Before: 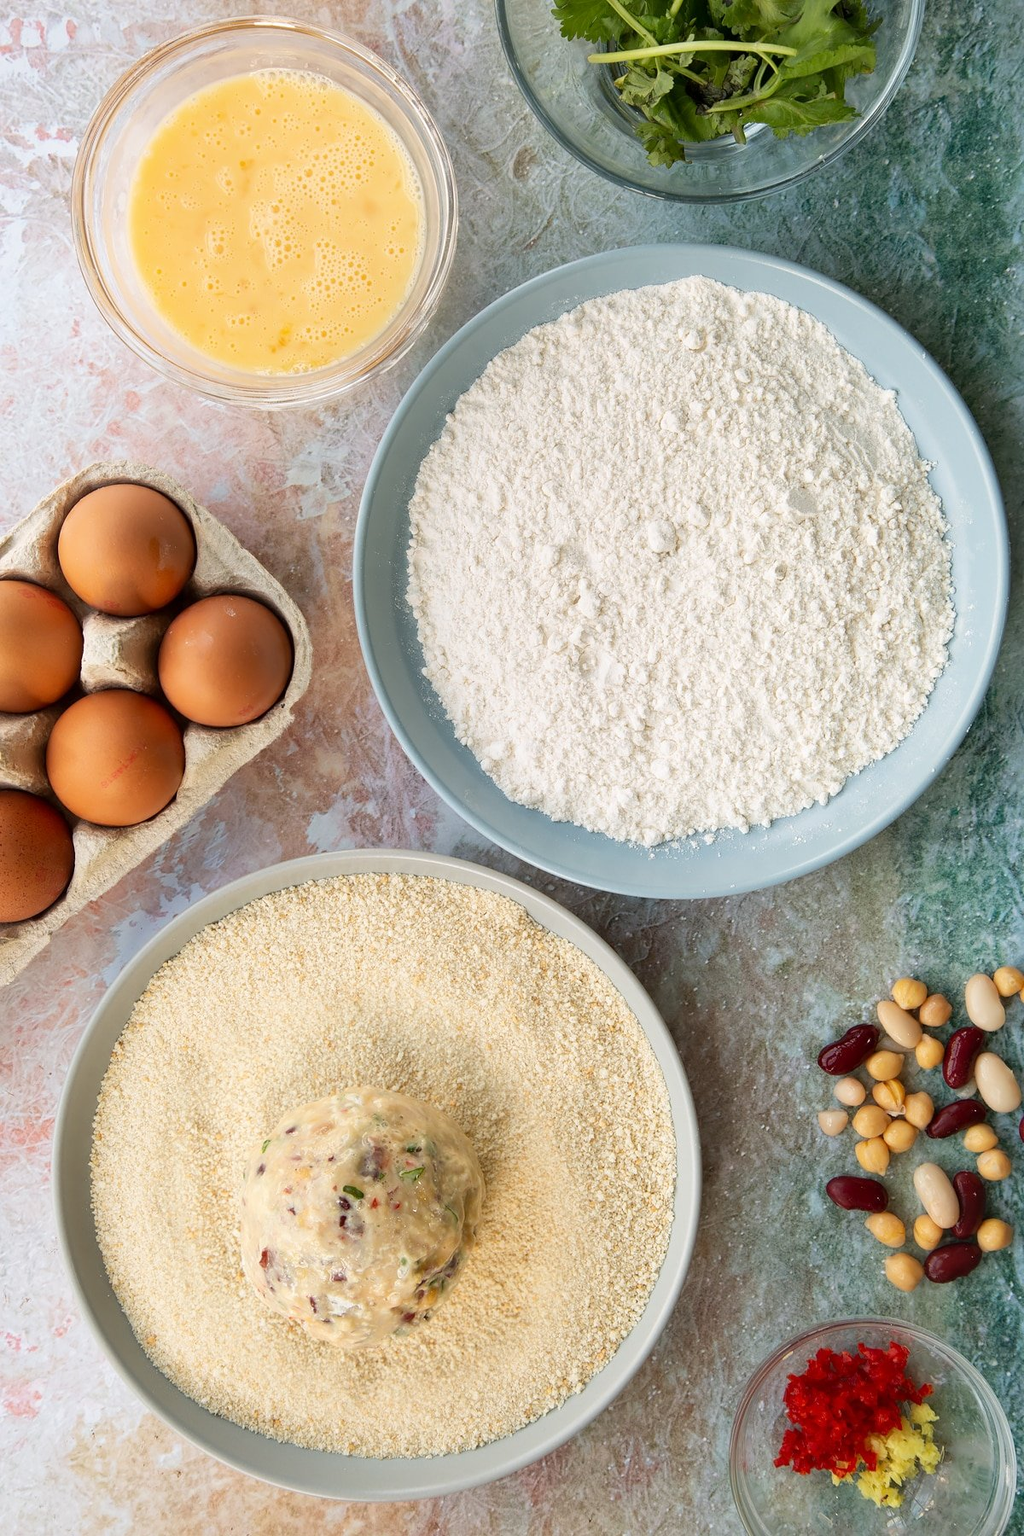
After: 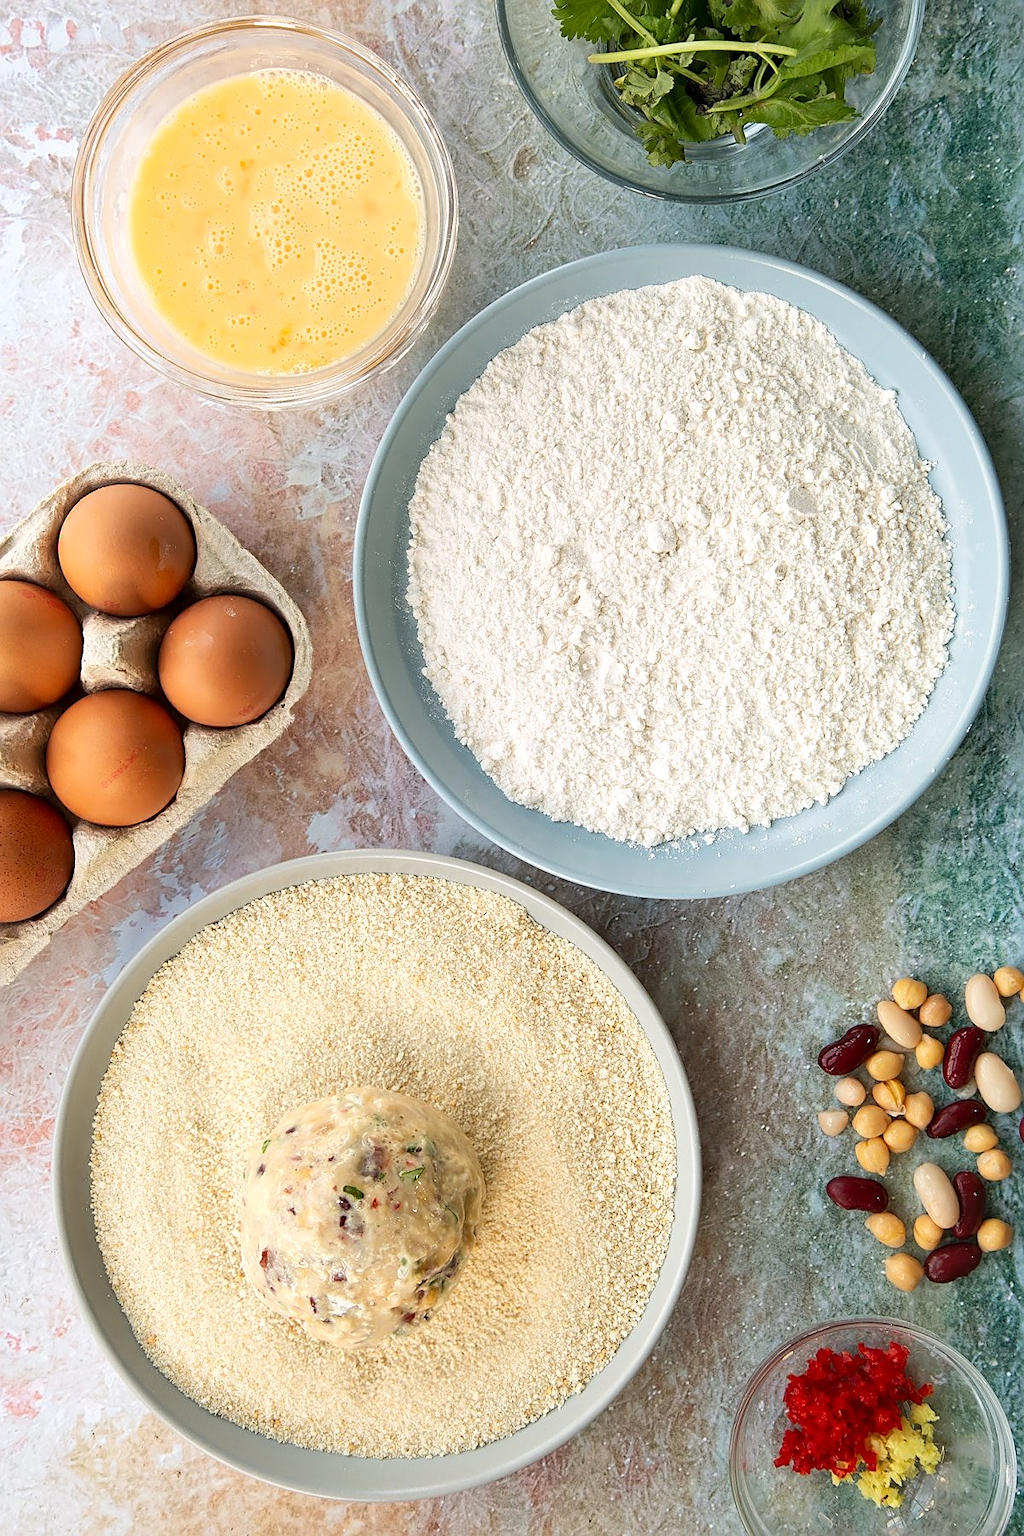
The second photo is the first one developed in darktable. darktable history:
tone curve: curves: ch0 [(0, 0) (0.003, 0.003) (0.011, 0.011) (0.025, 0.024) (0.044, 0.043) (0.069, 0.068) (0.1, 0.097) (0.136, 0.133) (0.177, 0.173) (0.224, 0.219) (0.277, 0.27) (0.335, 0.327) (0.399, 0.39) (0.468, 0.457) (0.543, 0.545) (0.623, 0.625) (0.709, 0.71) (0.801, 0.801) (0.898, 0.898) (1, 1)], color space Lab, independent channels, preserve colors none
exposure: exposure 0.154 EV, compensate highlight preservation false
sharpen: on, module defaults
